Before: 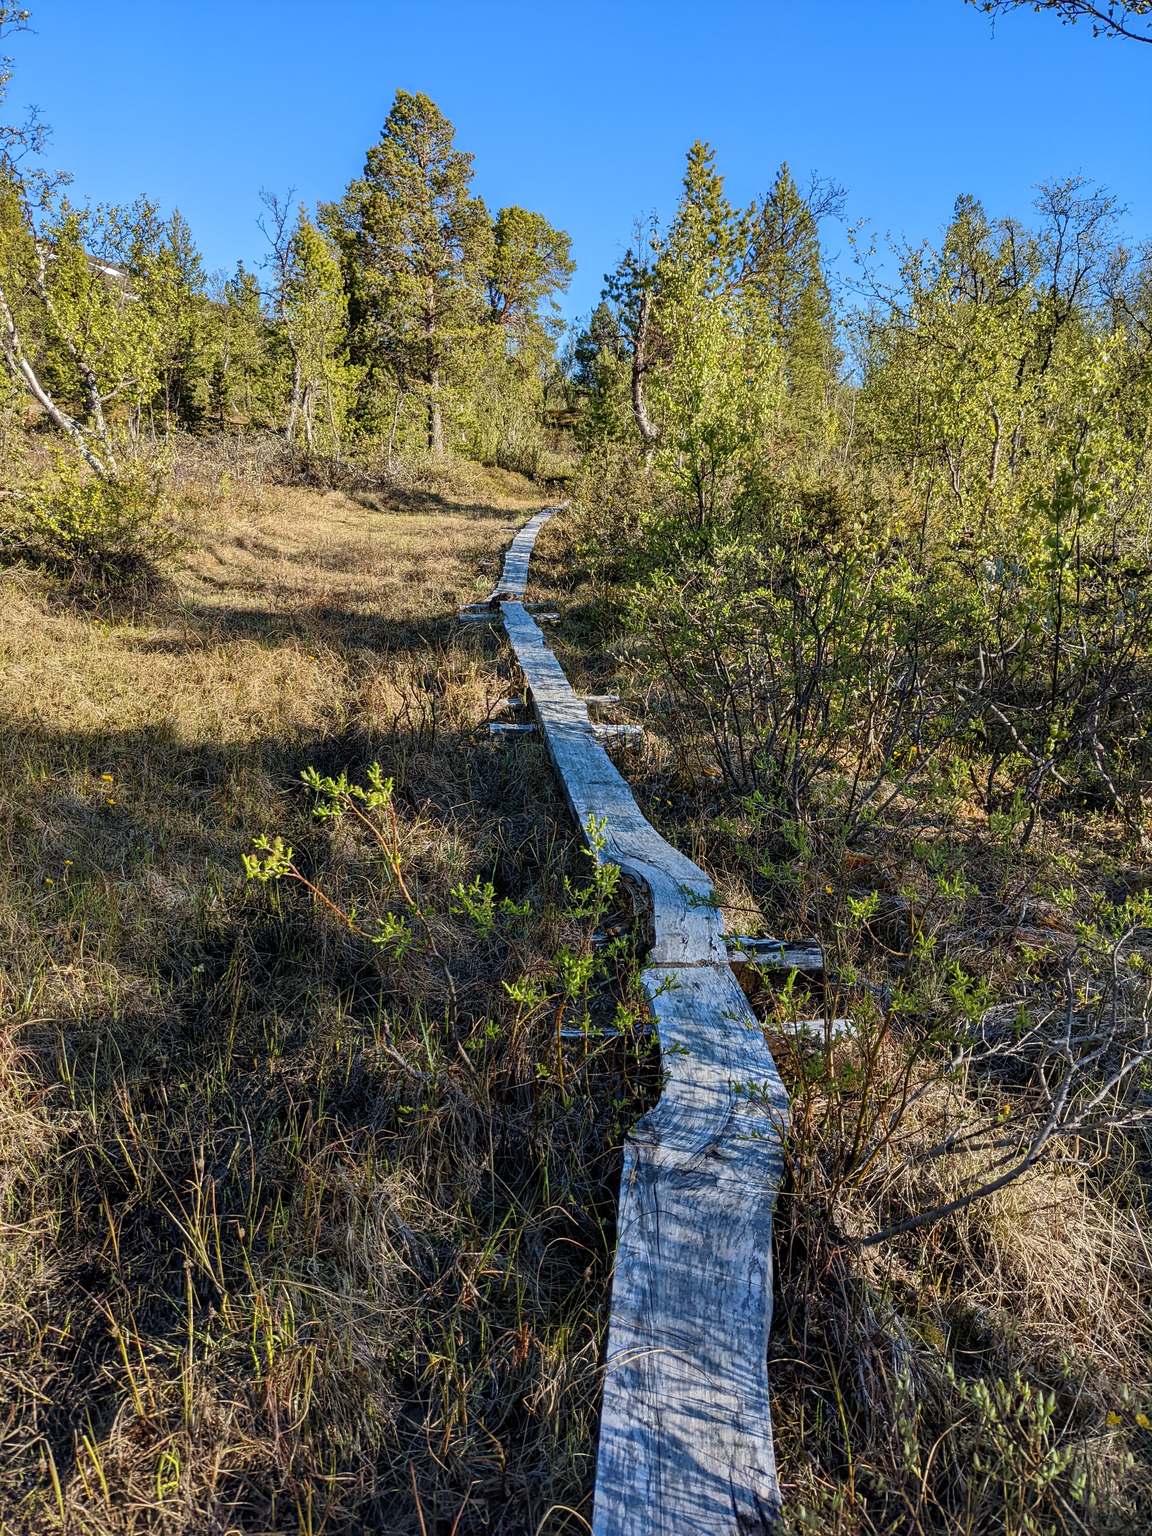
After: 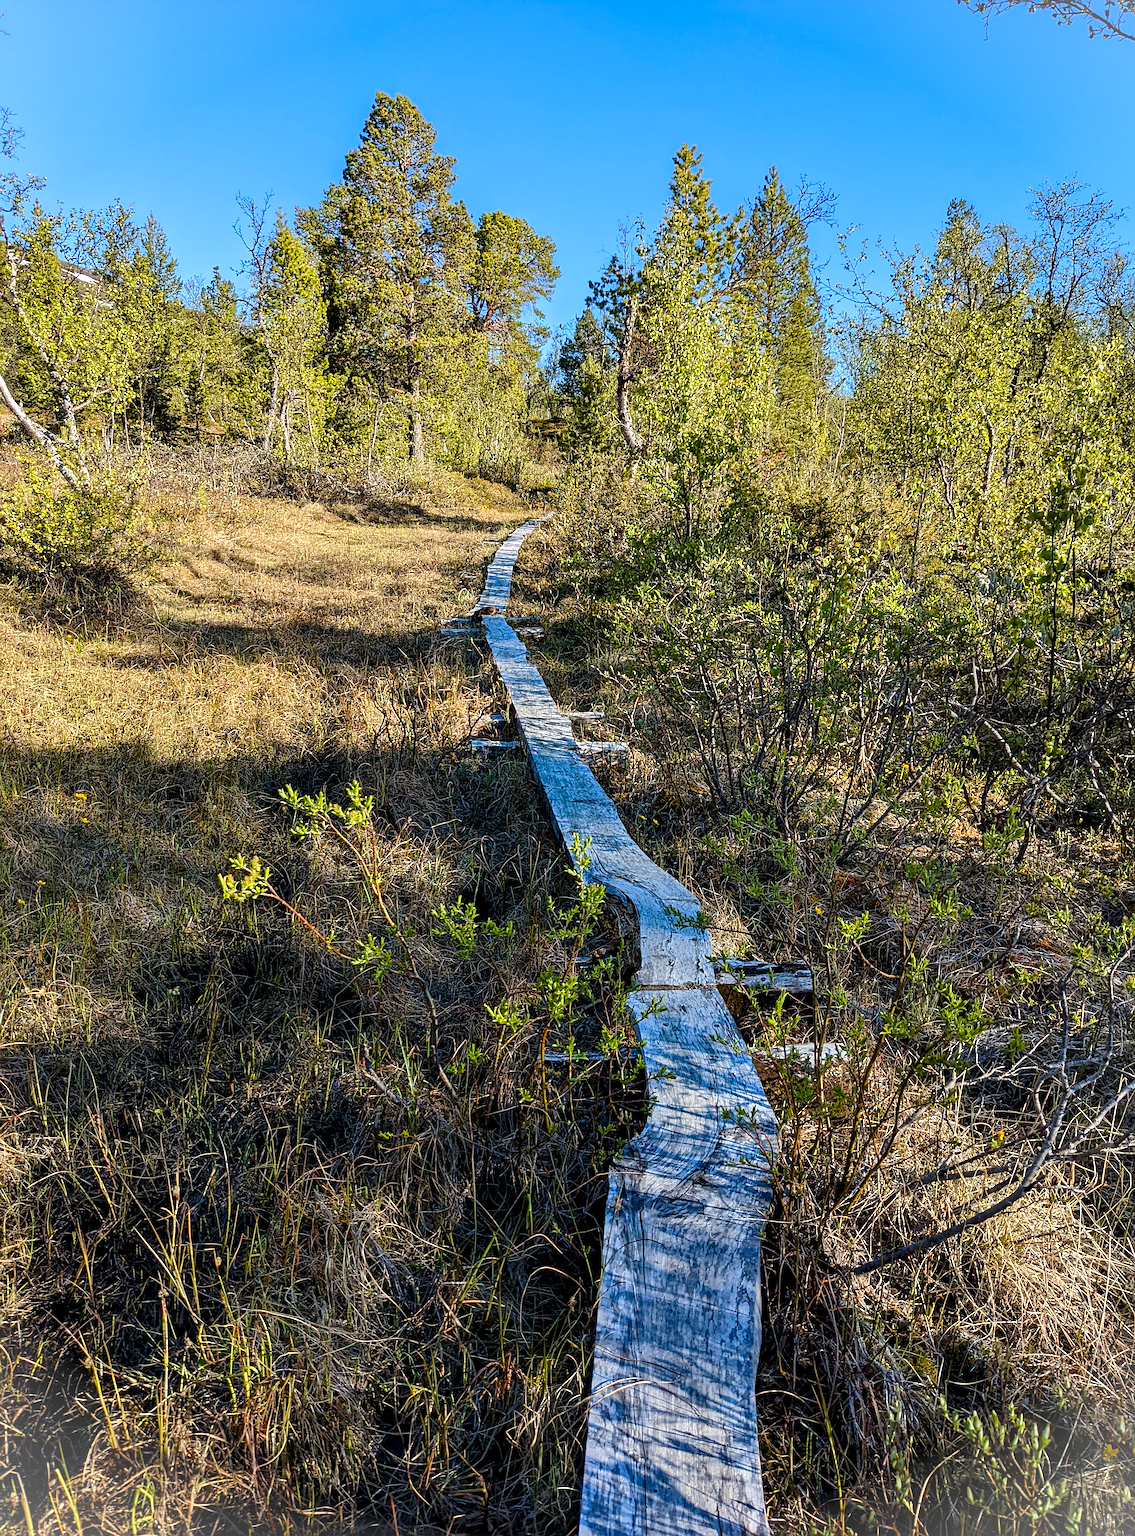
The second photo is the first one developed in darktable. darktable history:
crop and rotate: left 2.536%, right 1.107%, bottom 2.246%
sharpen: on, module defaults
vignetting: fall-off start 100%, brightness 0.3, saturation 0
color balance rgb: global offset › luminance -0.51%, perceptual saturation grading › global saturation 27.53%, perceptual saturation grading › highlights -25%, perceptual saturation grading › shadows 25%, perceptual brilliance grading › highlights 6.62%, perceptual brilliance grading › mid-tones 17.07%, perceptual brilliance grading › shadows -5.23%
